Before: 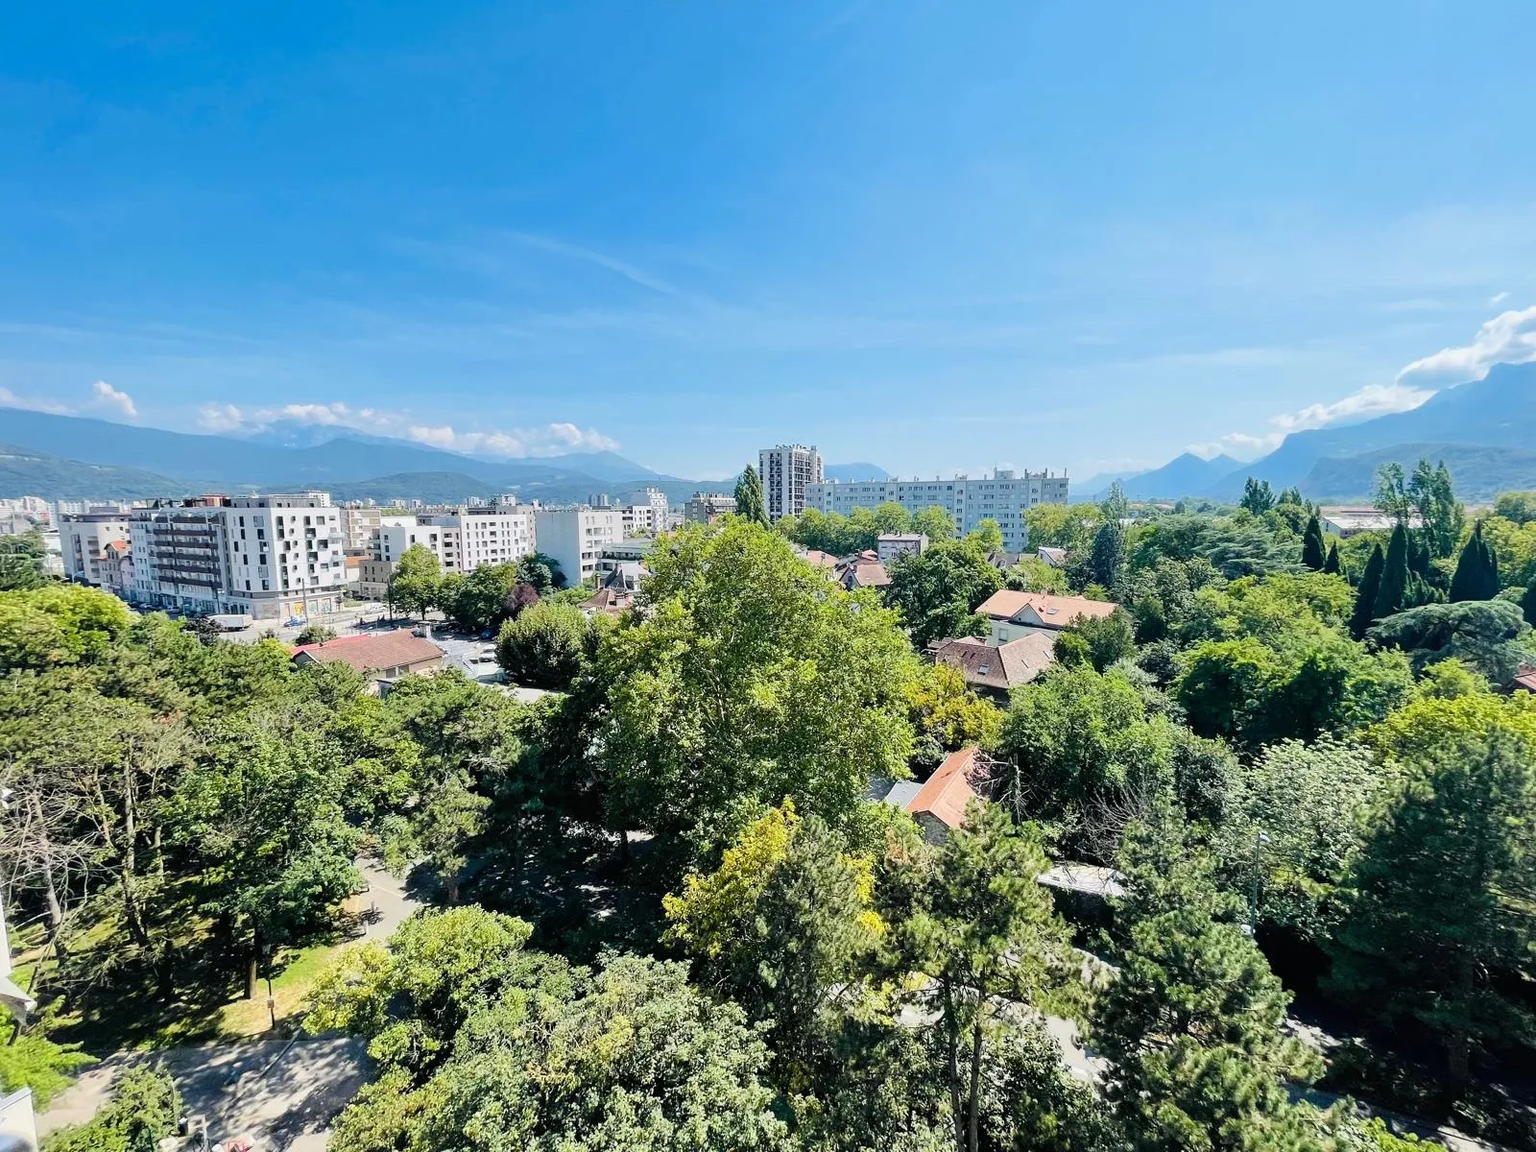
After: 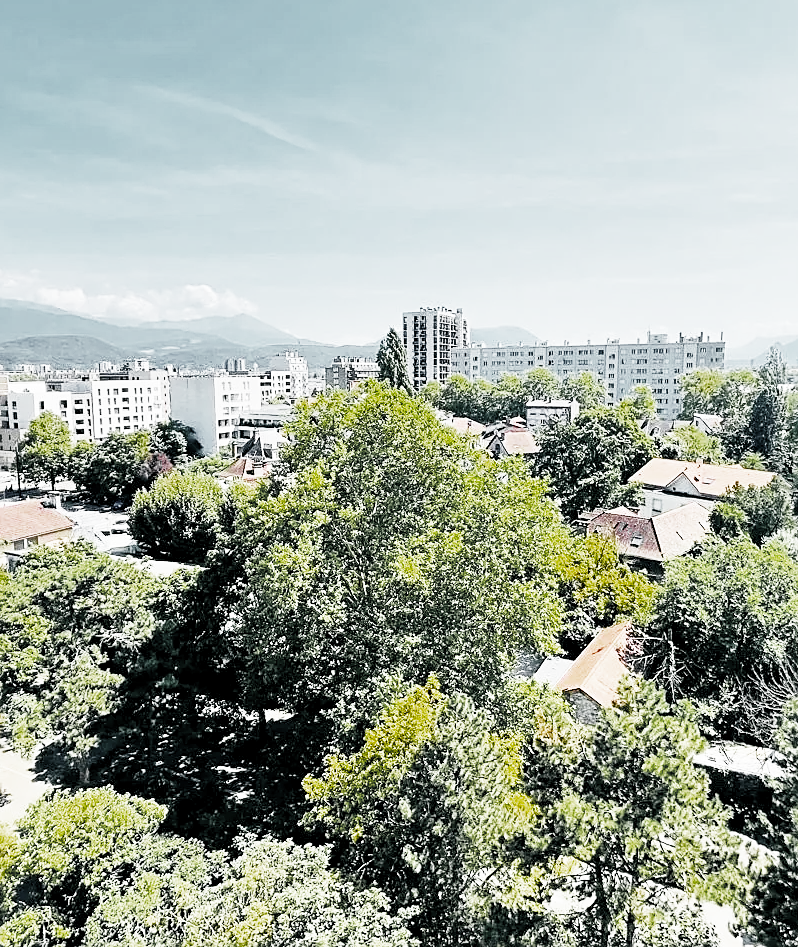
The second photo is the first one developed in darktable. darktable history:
shadows and highlights: shadows 53.13, soften with gaussian
color zones: curves: ch0 [(0.004, 0.388) (0.125, 0.392) (0.25, 0.404) (0.375, 0.5) (0.5, 0.5) (0.625, 0.5) (0.75, 0.5) (0.875, 0.5)]; ch1 [(0, 0.5) (0.125, 0.5) (0.25, 0.5) (0.375, 0.124) (0.524, 0.124) (0.645, 0.128) (0.789, 0.132) (0.914, 0.096) (0.998, 0.068)]
crop and rotate: angle 0.022°, left 24.285%, top 13.026%, right 25.791%, bottom 7.97%
tone equalizer: on, module defaults
base curve: curves: ch0 [(0, 0) (0.018, 0.026) (0.143, 0.37) (0.33, 0.731) (0.458, 0.853) (0.735, 0.965) (0.905, 0.986) (1, 1)], preserve colors none
sharpen: on, module defaults
color balance rgb: global offset › luminance -0.317%, global offset › chroma 0.111%, global offset › hue 162.37°, perceptual saturation grading › global saturation 2.301%, global vibrance 20%
